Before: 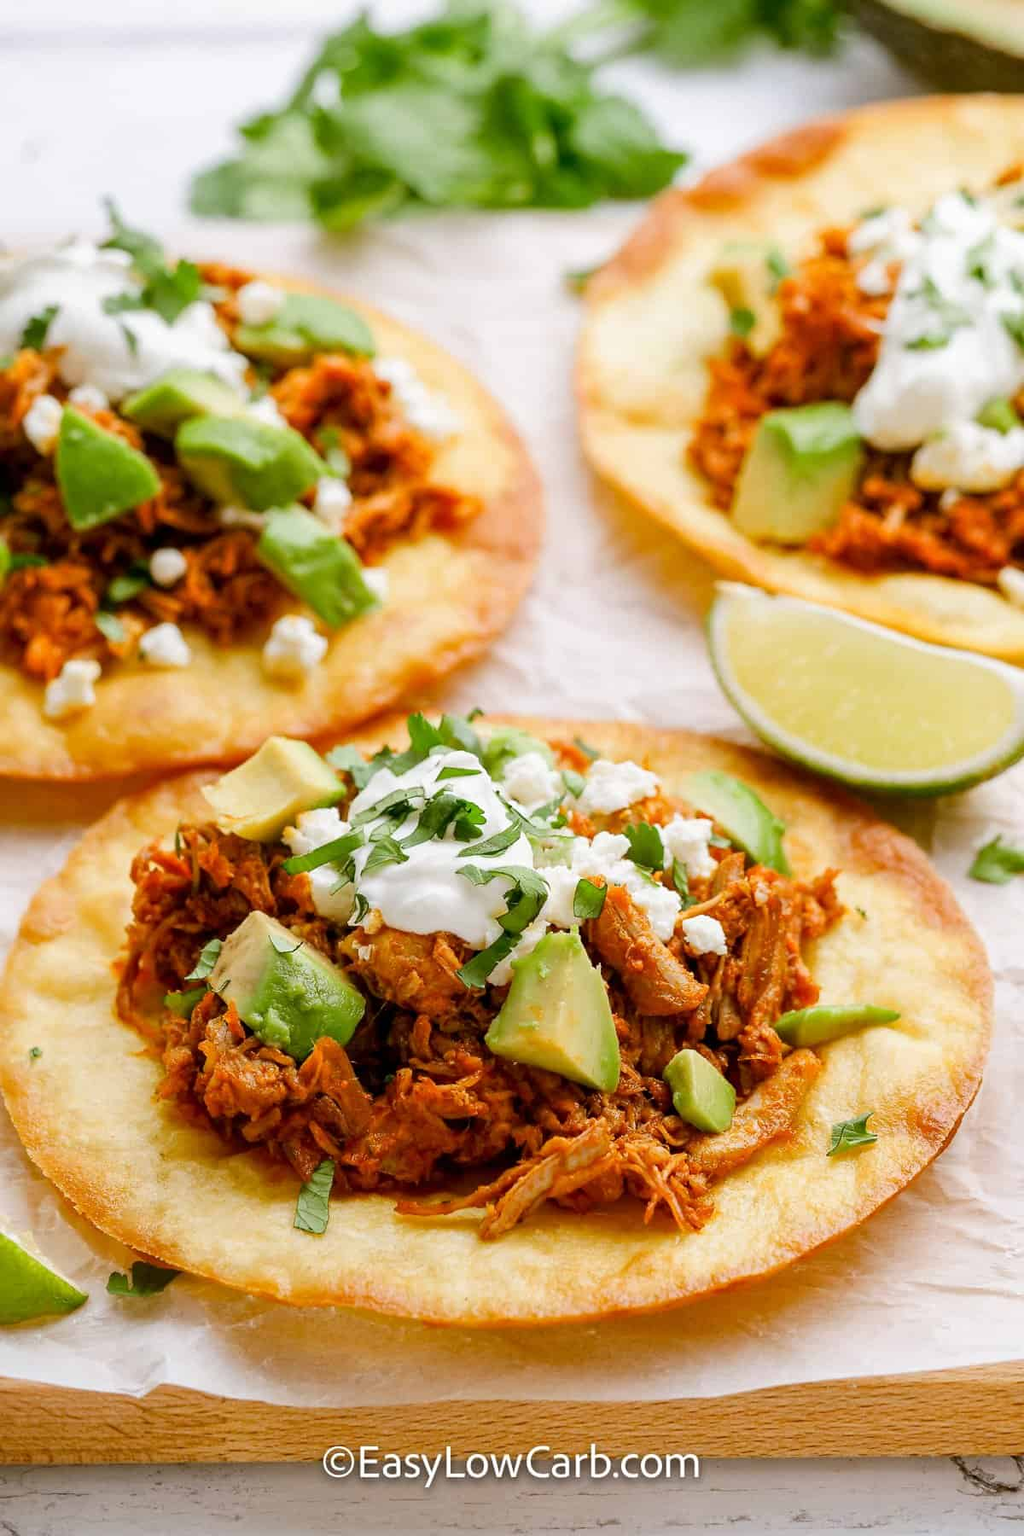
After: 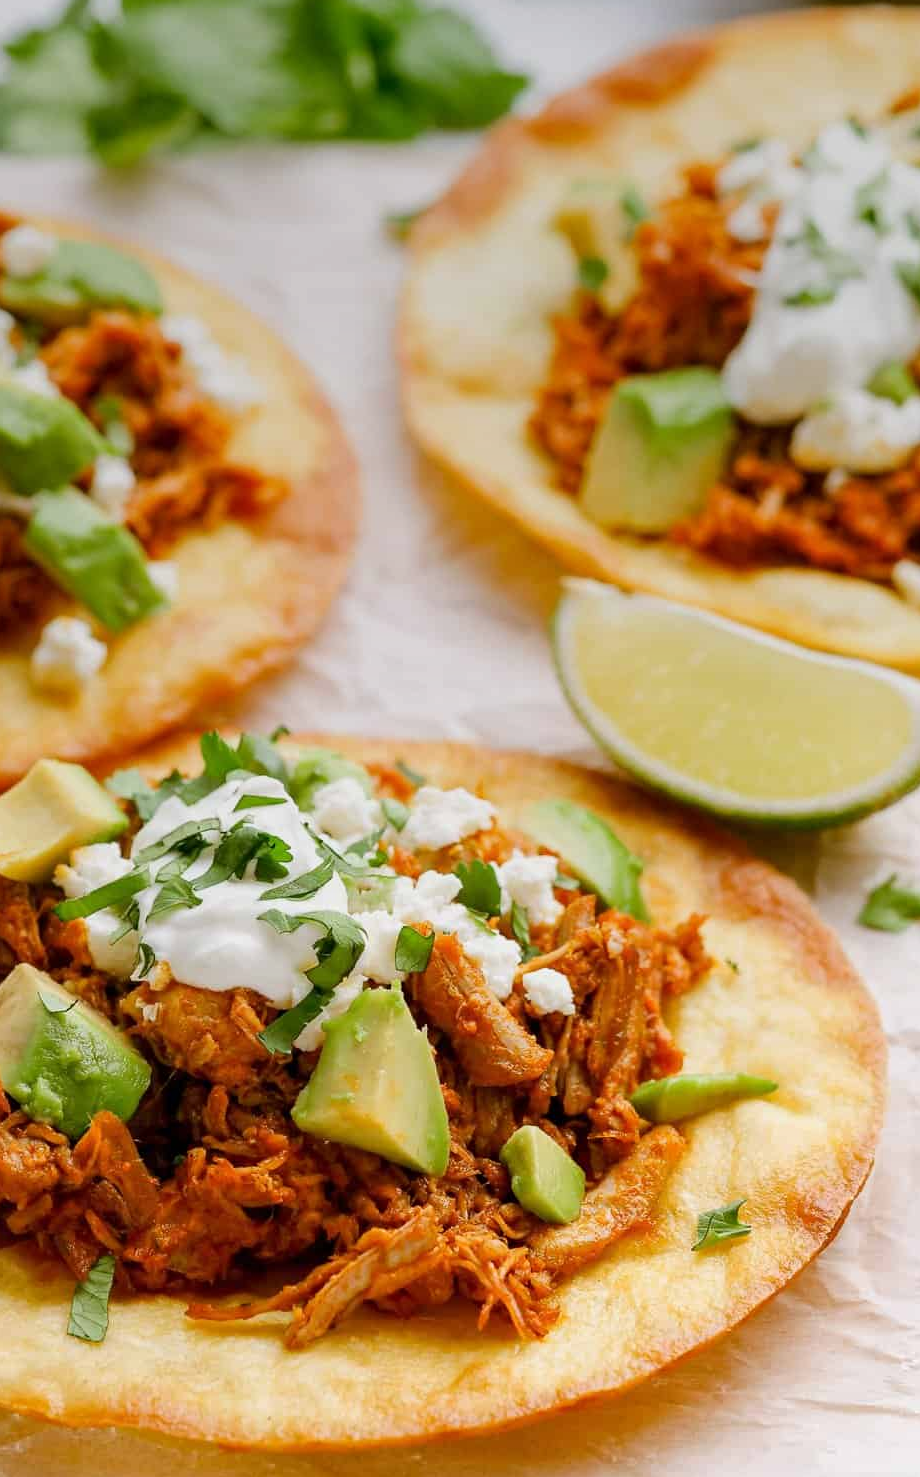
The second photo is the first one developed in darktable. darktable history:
graduated density: on, module defaults
crop: left 23.095%, top 5.827%, bottom 11.854%
